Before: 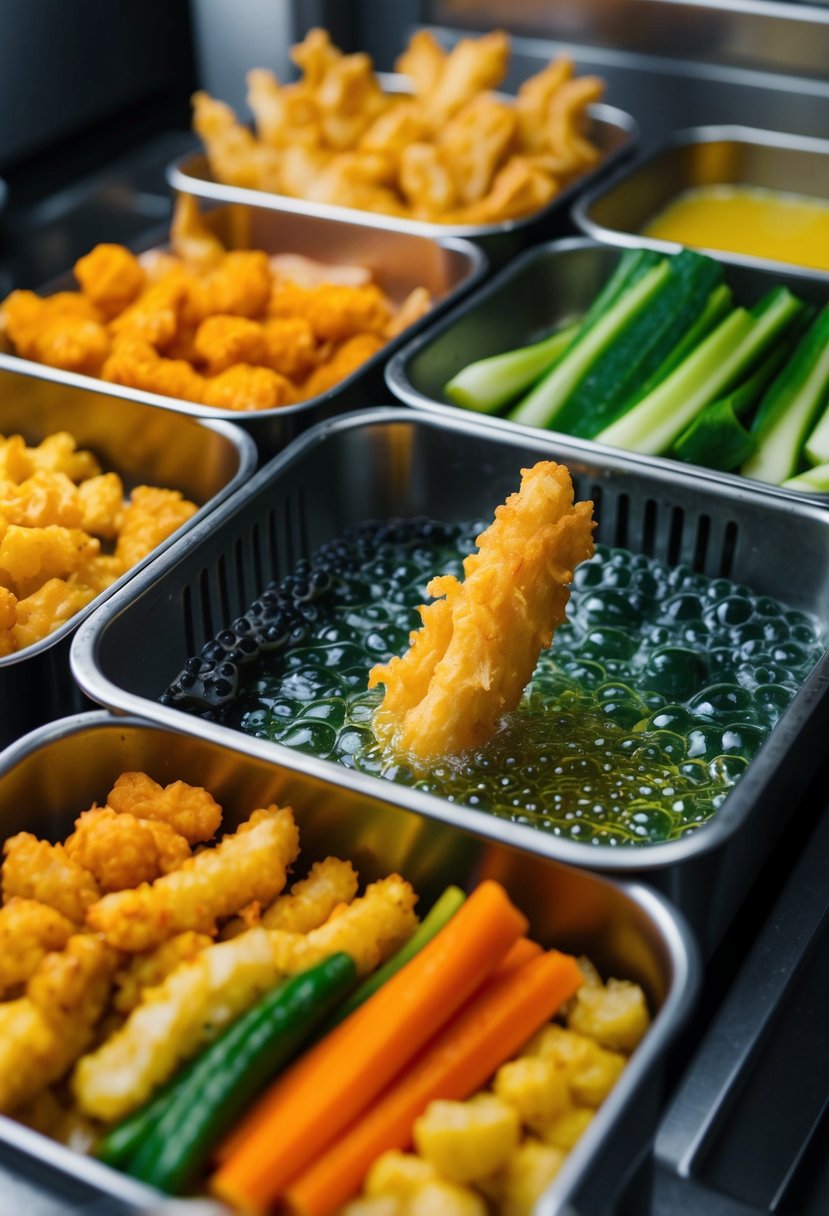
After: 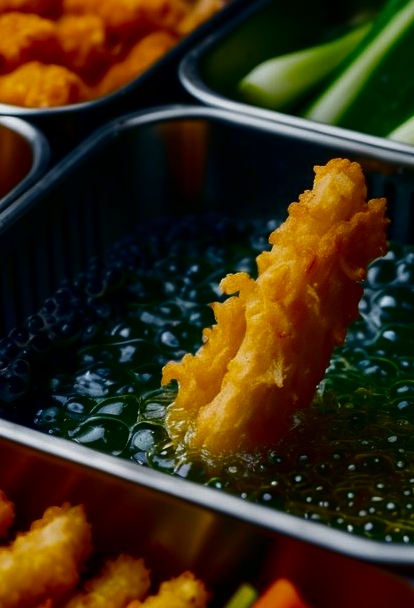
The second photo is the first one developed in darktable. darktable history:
crop: left 25%, top 25%, right 25%, bottom 25%
contrast brightness saturation: contrast 0.09, brightness -0.59, saturation 0.17
